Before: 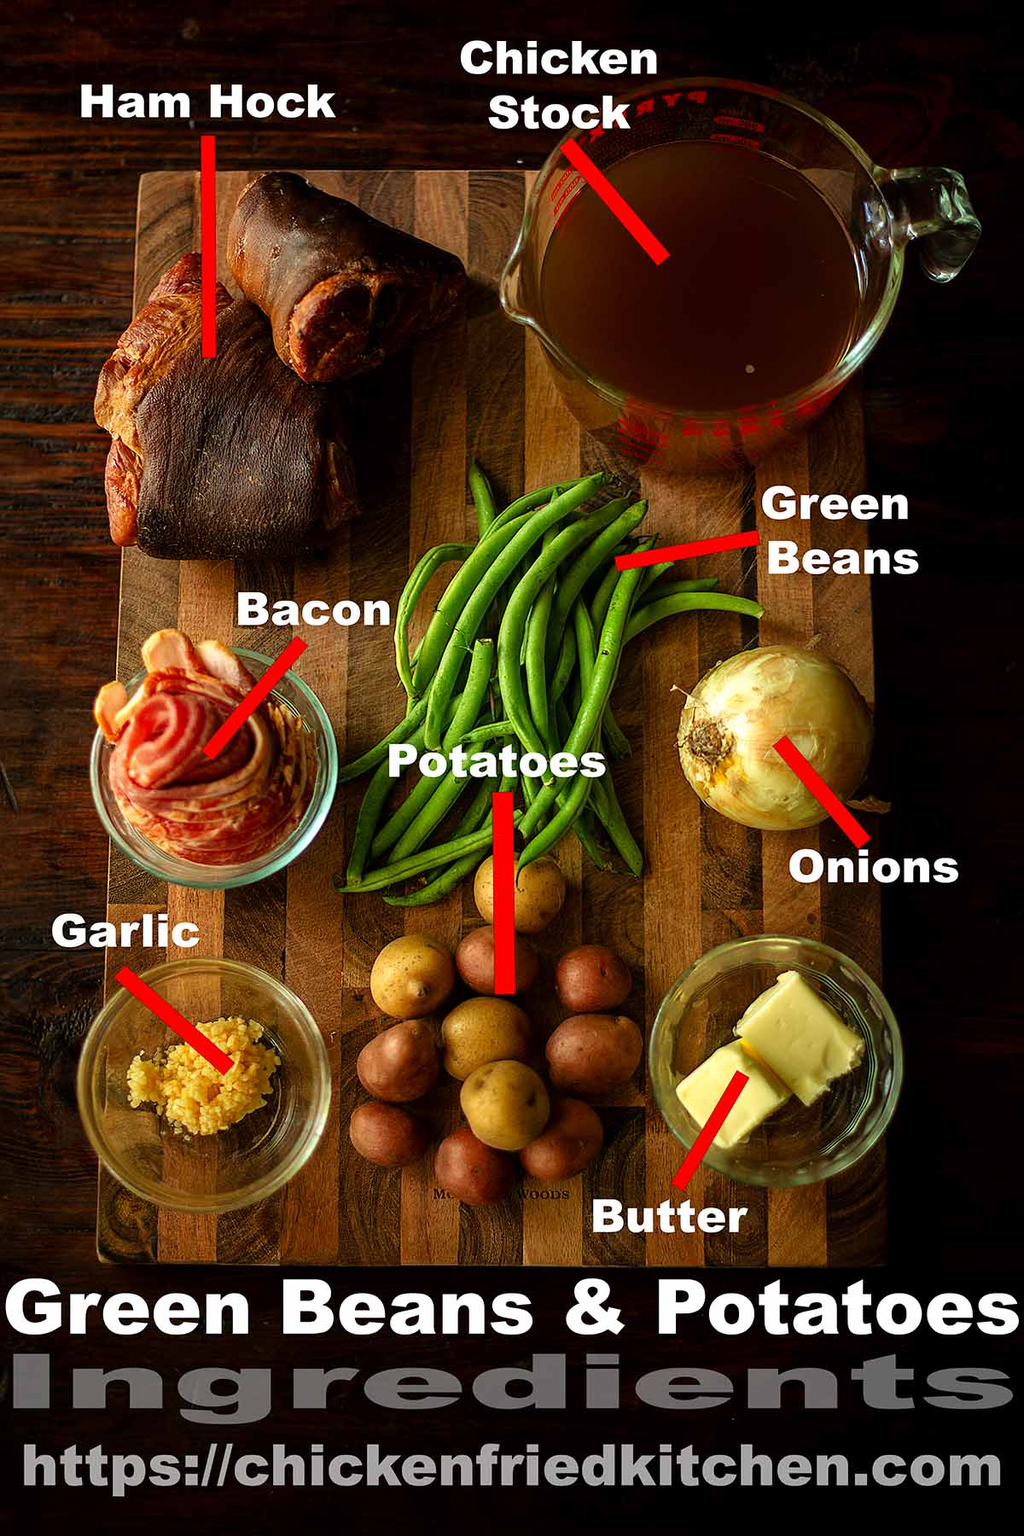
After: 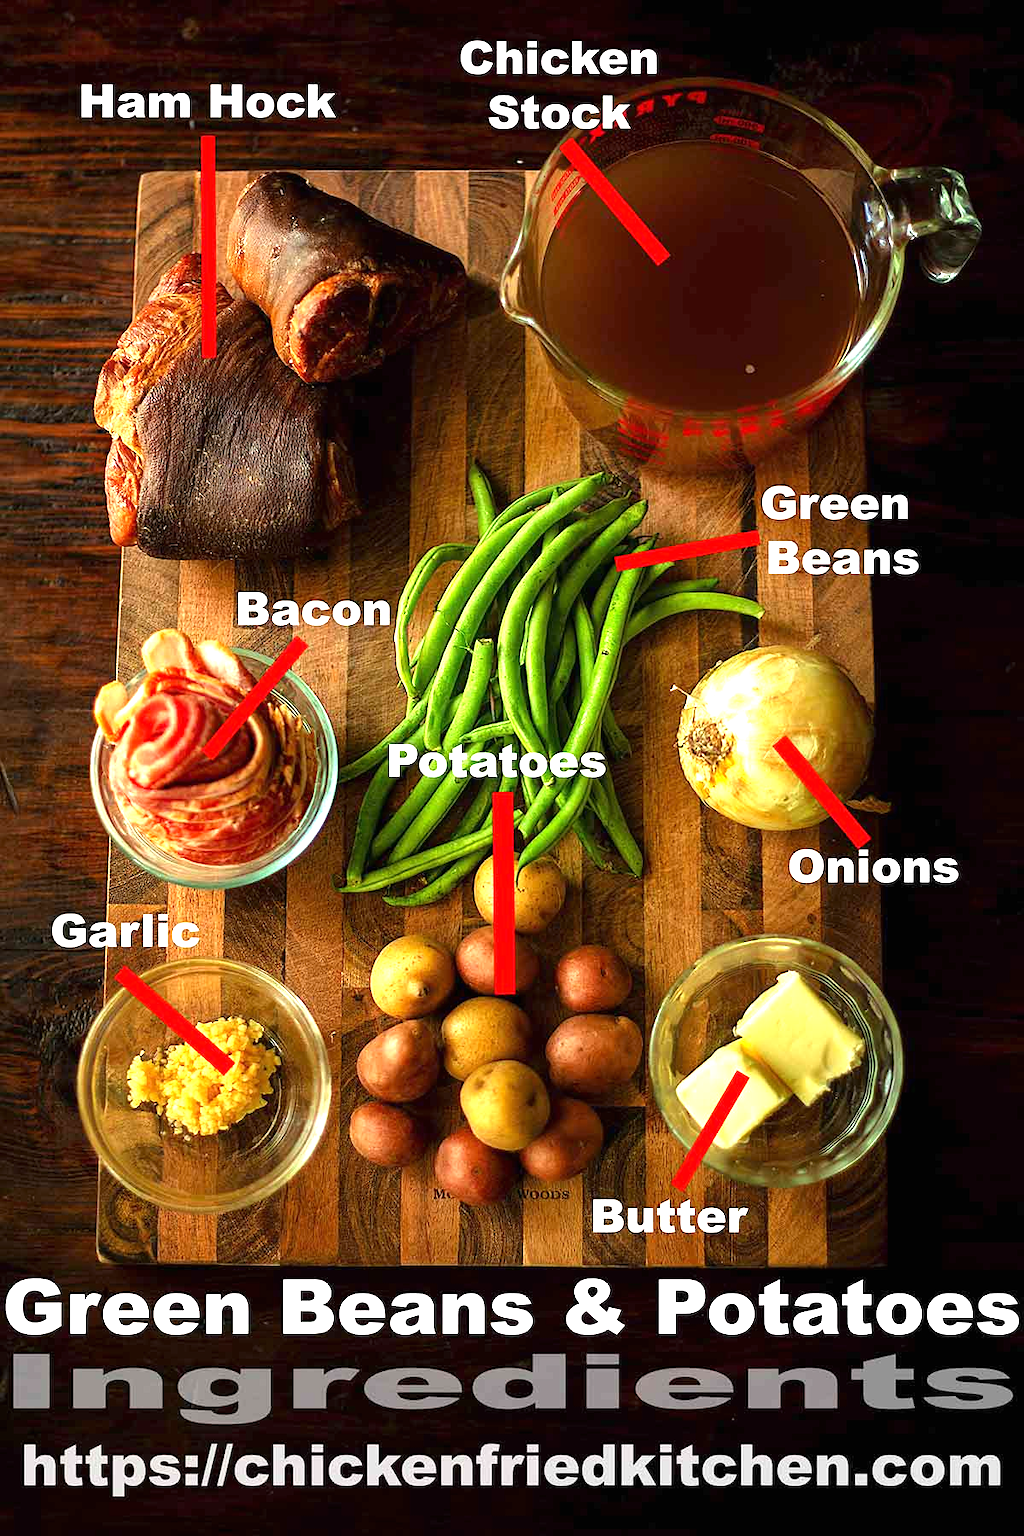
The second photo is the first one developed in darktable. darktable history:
exposure: black level correction 0, exposure 1.124 EV, compensate exposure bias true, compensate highlight preservation false
